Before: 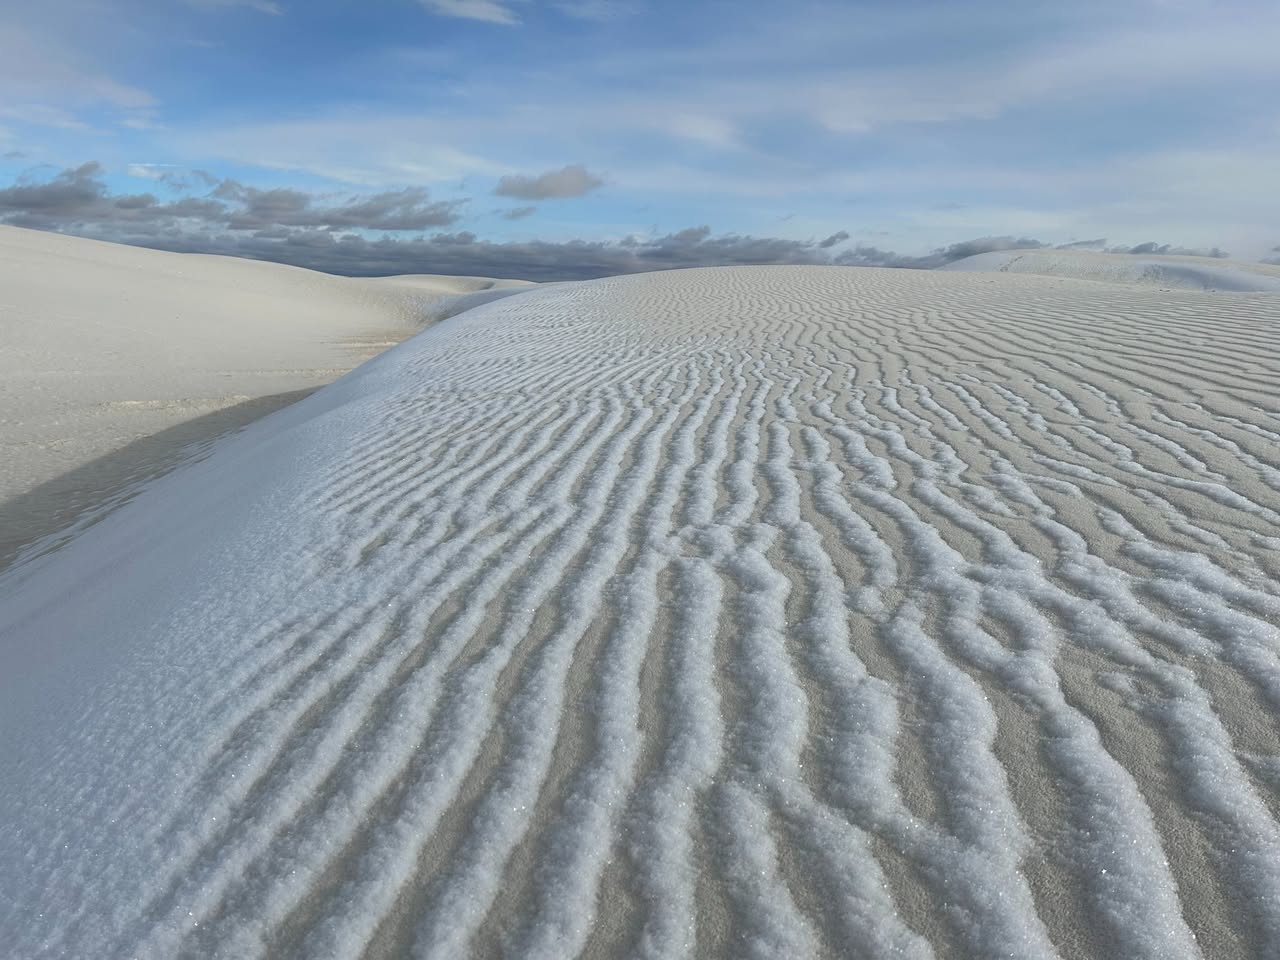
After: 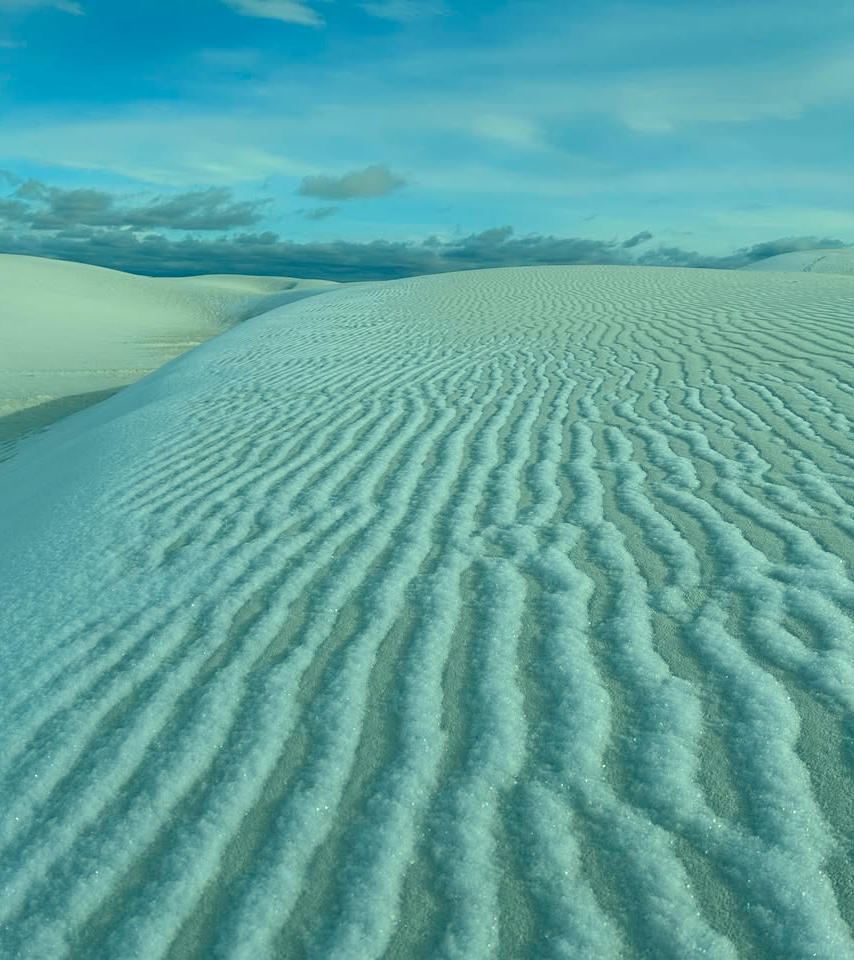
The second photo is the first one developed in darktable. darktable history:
color correction: highlights a* -20.07, highlights b* 9.8, shadows a* -20.41, shadows b* -10.46
crop: left 15.398%, right 17.868%
